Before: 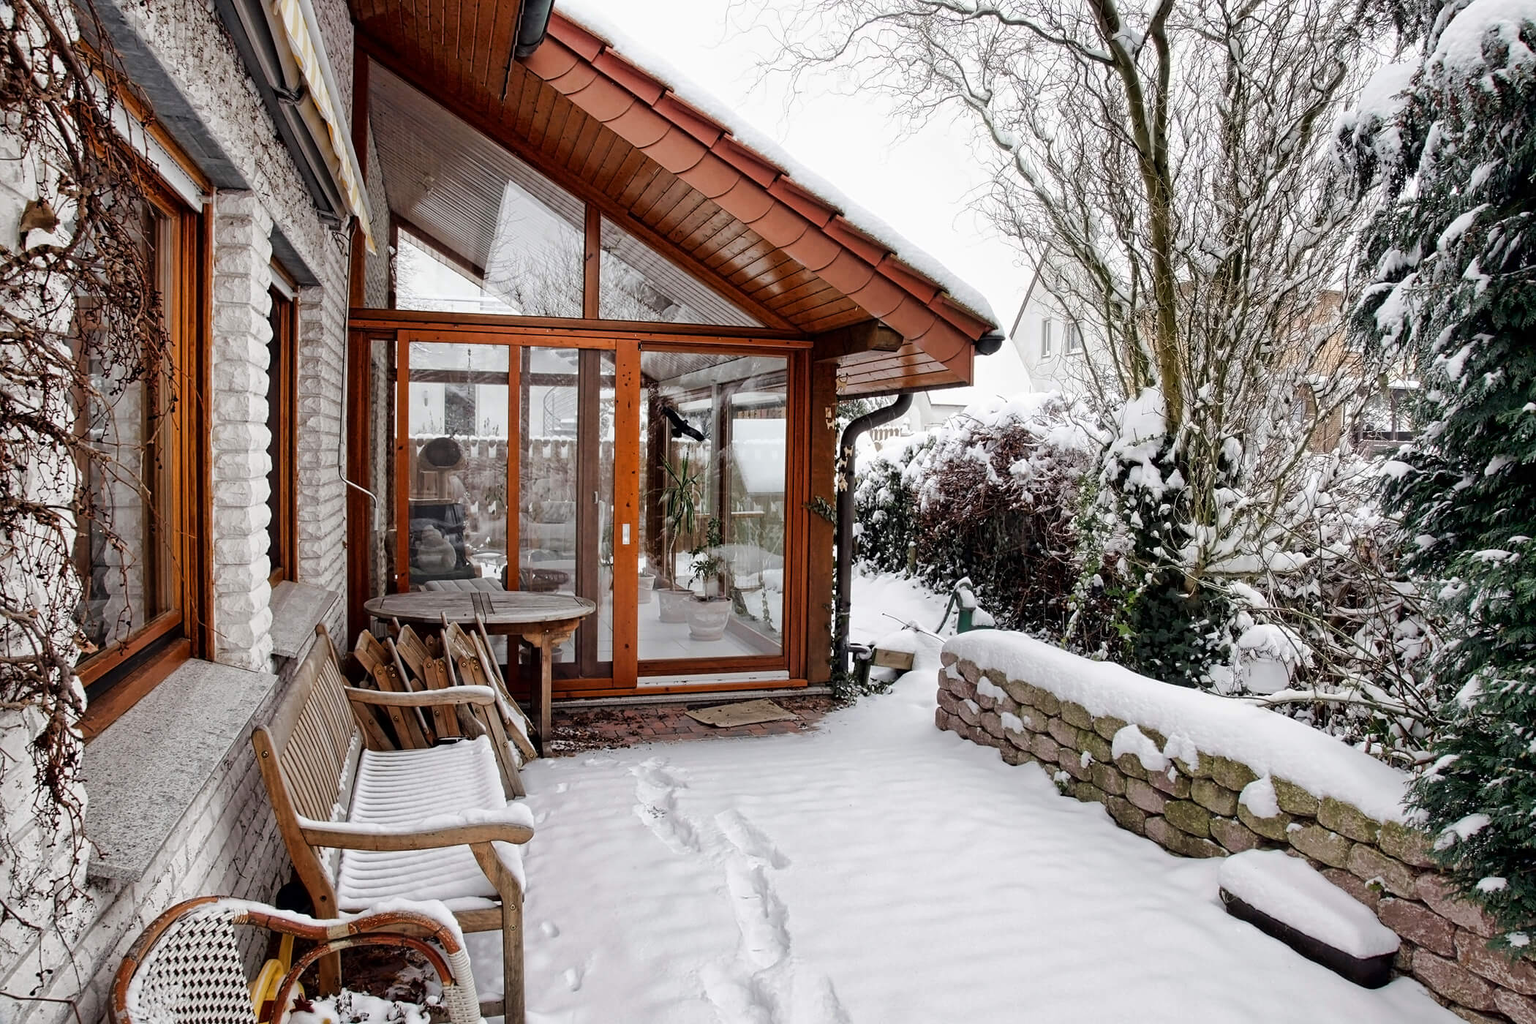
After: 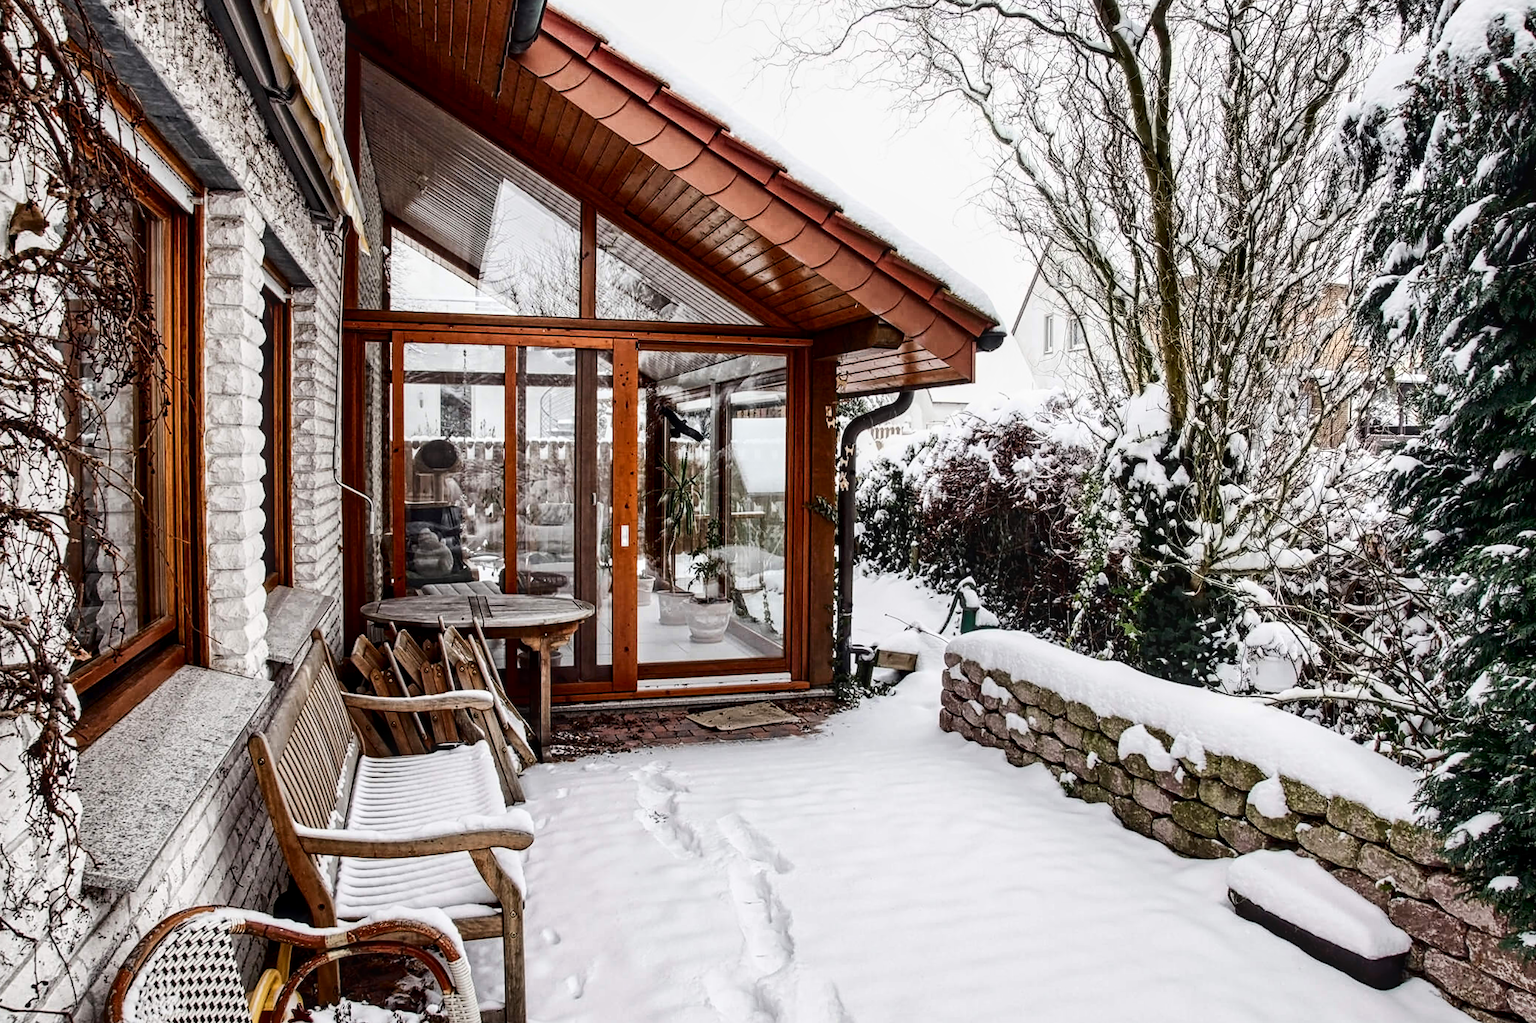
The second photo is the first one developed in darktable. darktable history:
contrast brightness saturation: contrast 0.28
rotate and perspective: rotation -0.45°, automatic cropping original format, crop left 0.008, crop right 0.992, crop top 0.012, crop bottom 0.988
local contrast: detail 130%
